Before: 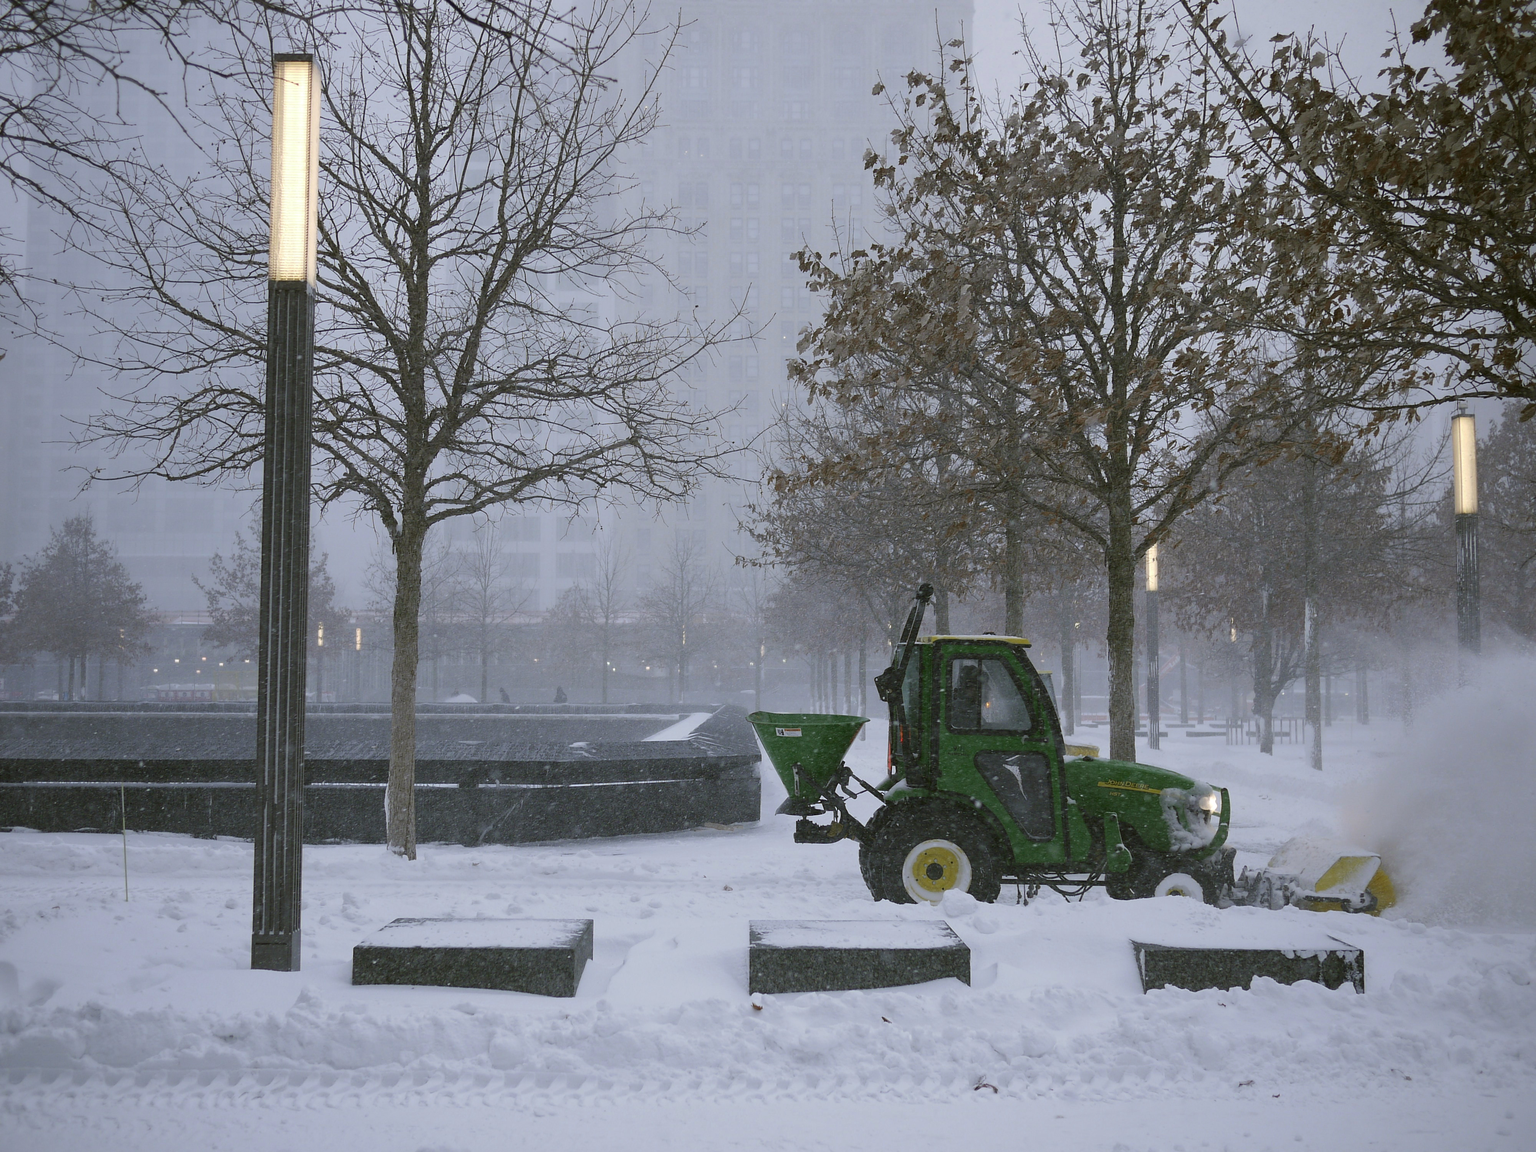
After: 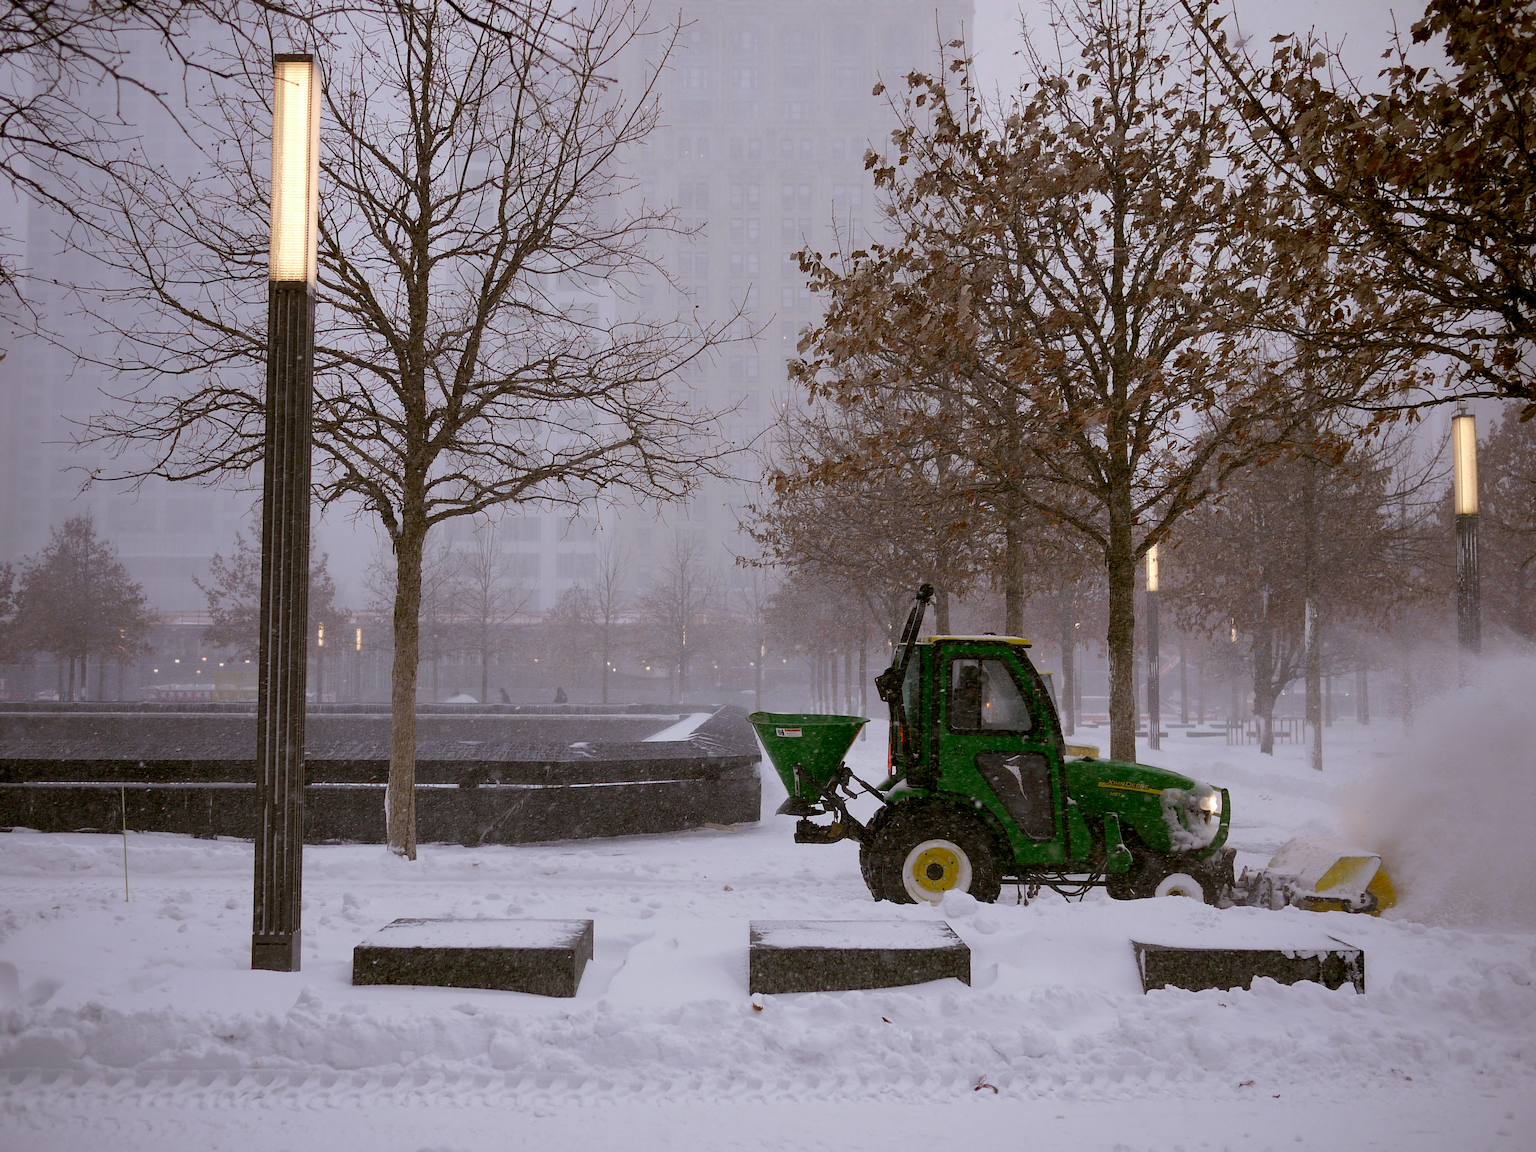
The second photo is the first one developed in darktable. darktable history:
exposure: black level correction 0.01, exposure 0.014 EV, compensate highlight preservation false
rgb levels: mode RGB, independent channels, levels [[0, 0.5, 1], [0, 0.521, 1], [0, 0.536, 1]]
